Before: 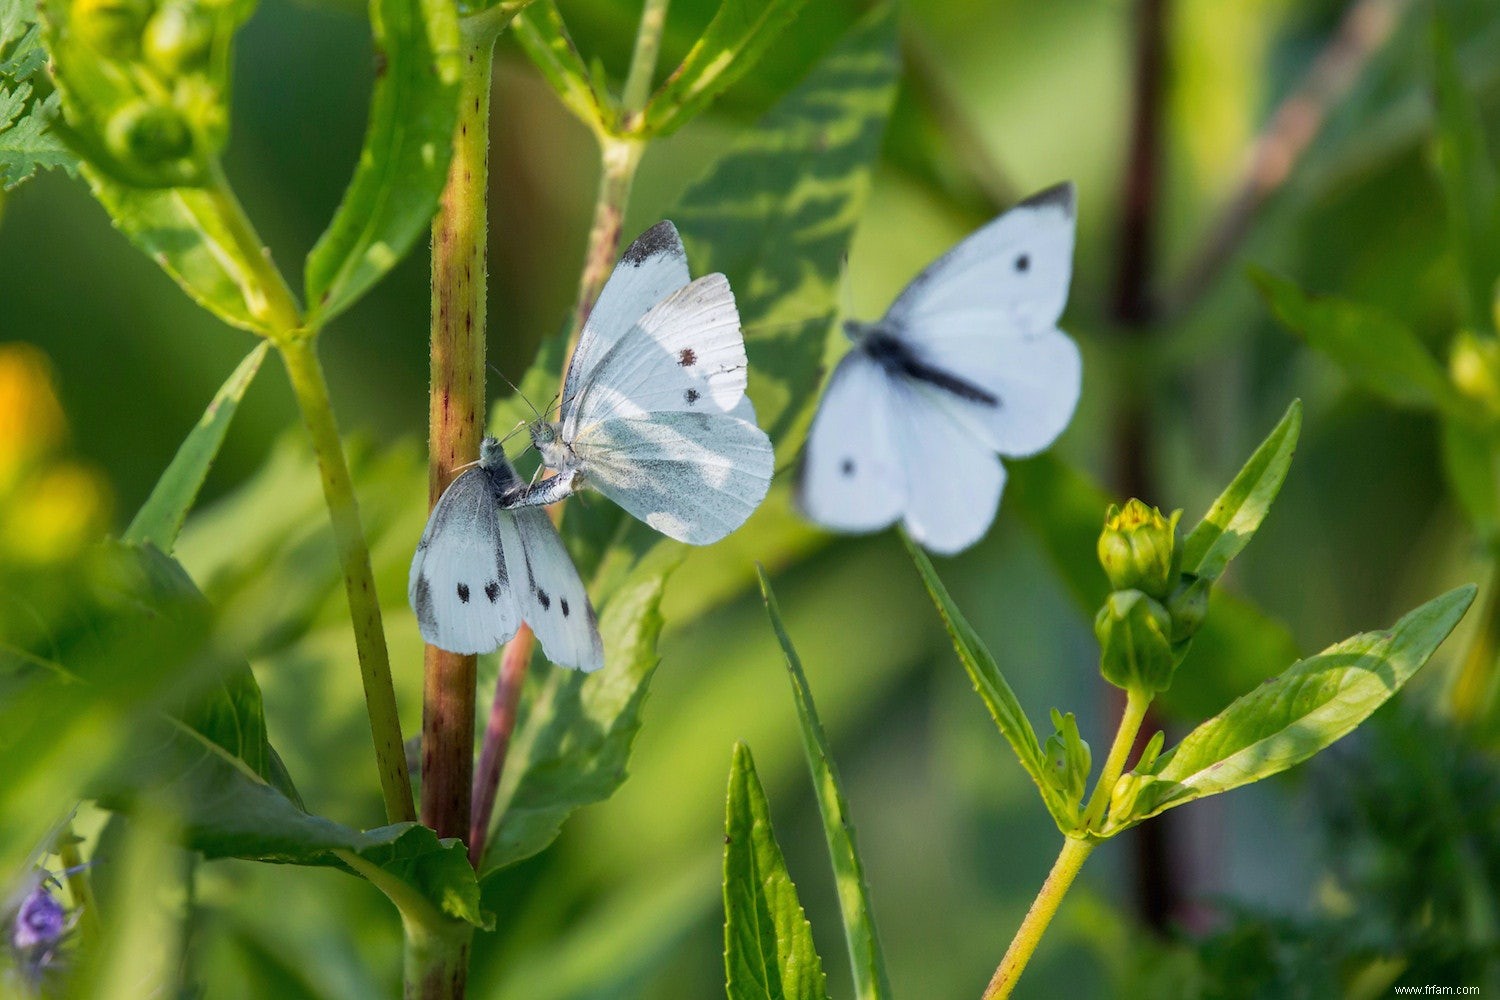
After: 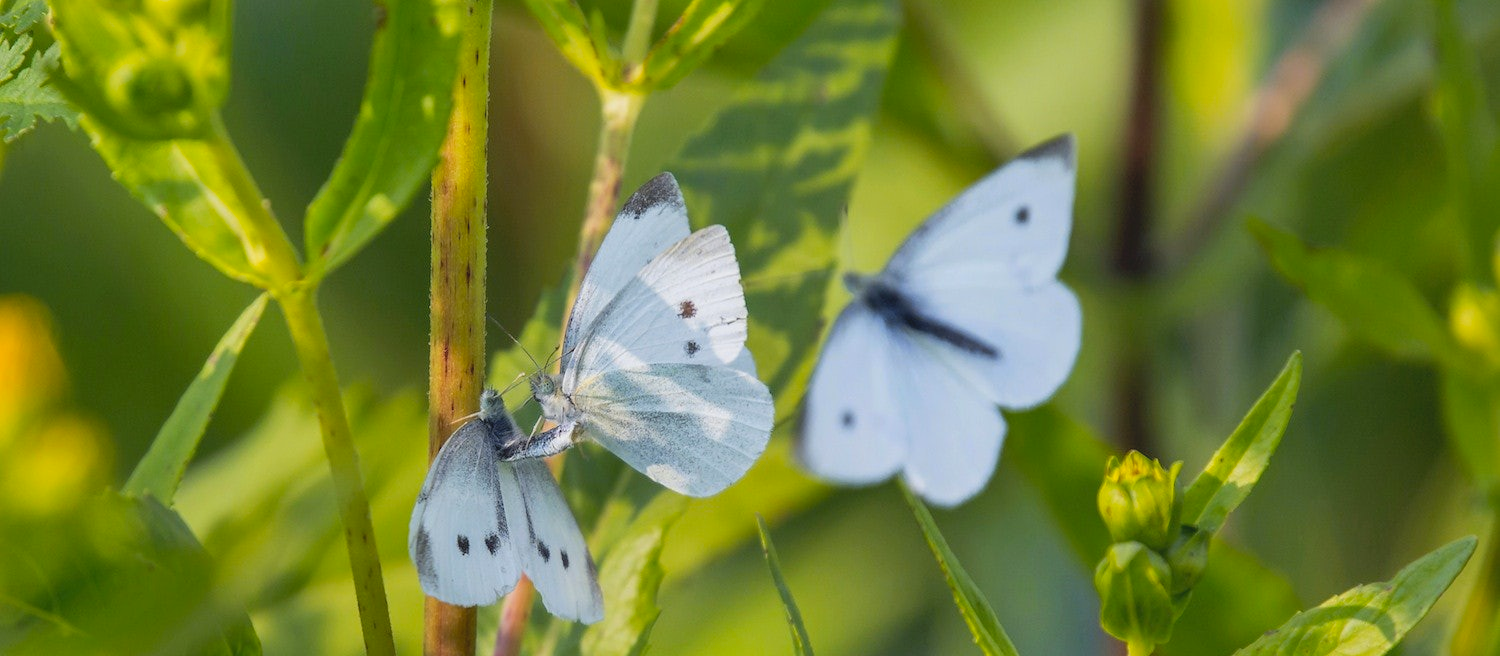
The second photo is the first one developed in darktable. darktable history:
crop and rotate: top 4.848%, bottom 29.503%
color contrast: green-magenta contrast 0.8, blue-yellow contrast 1.1, unbound 0
contrast brightness saturation: contrast -0.1, brightness 0.05, saturation 0.08
